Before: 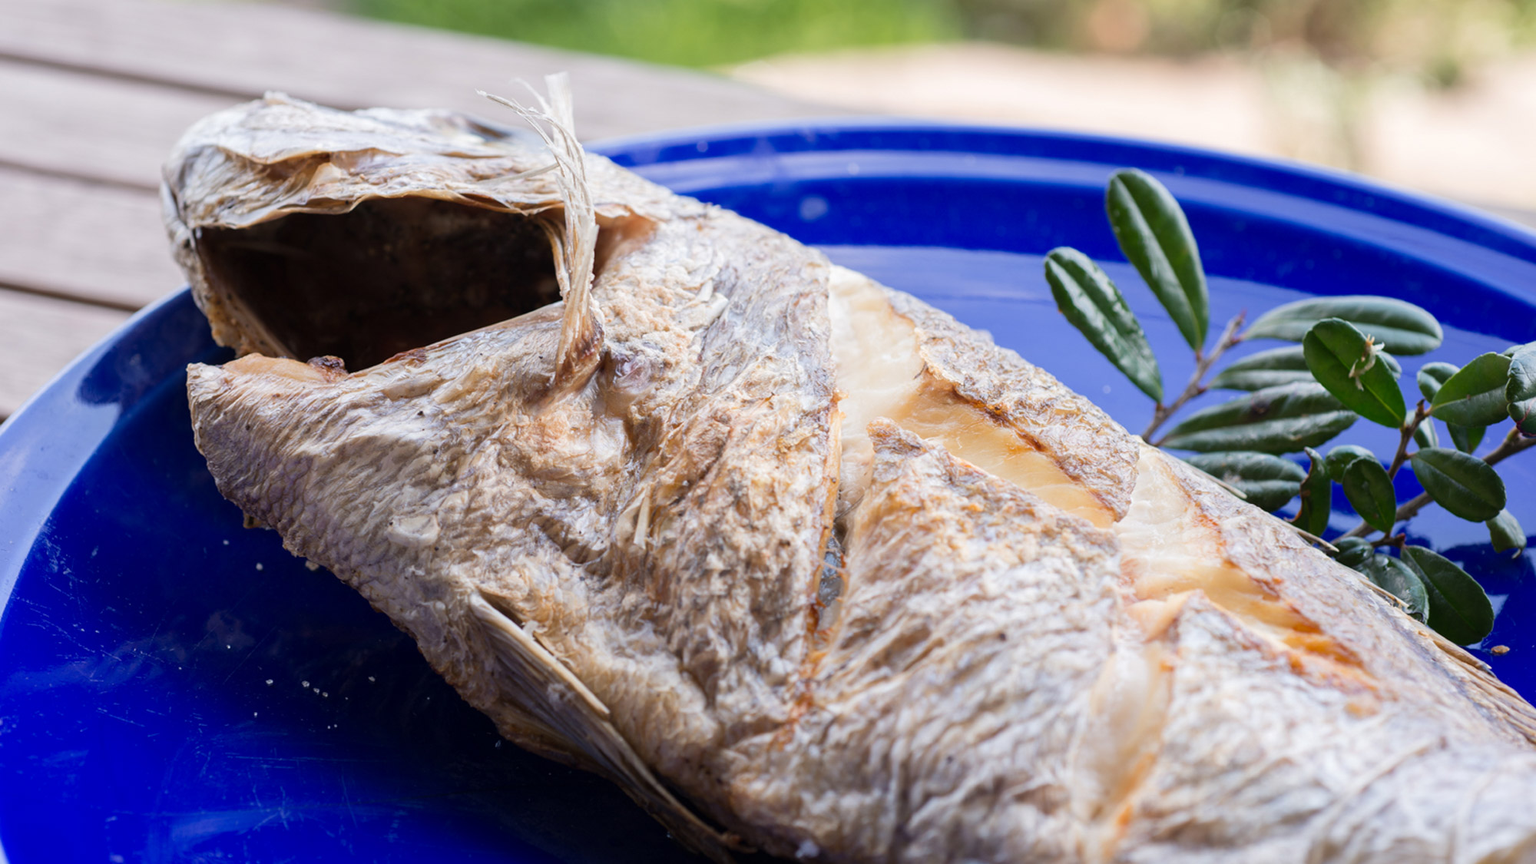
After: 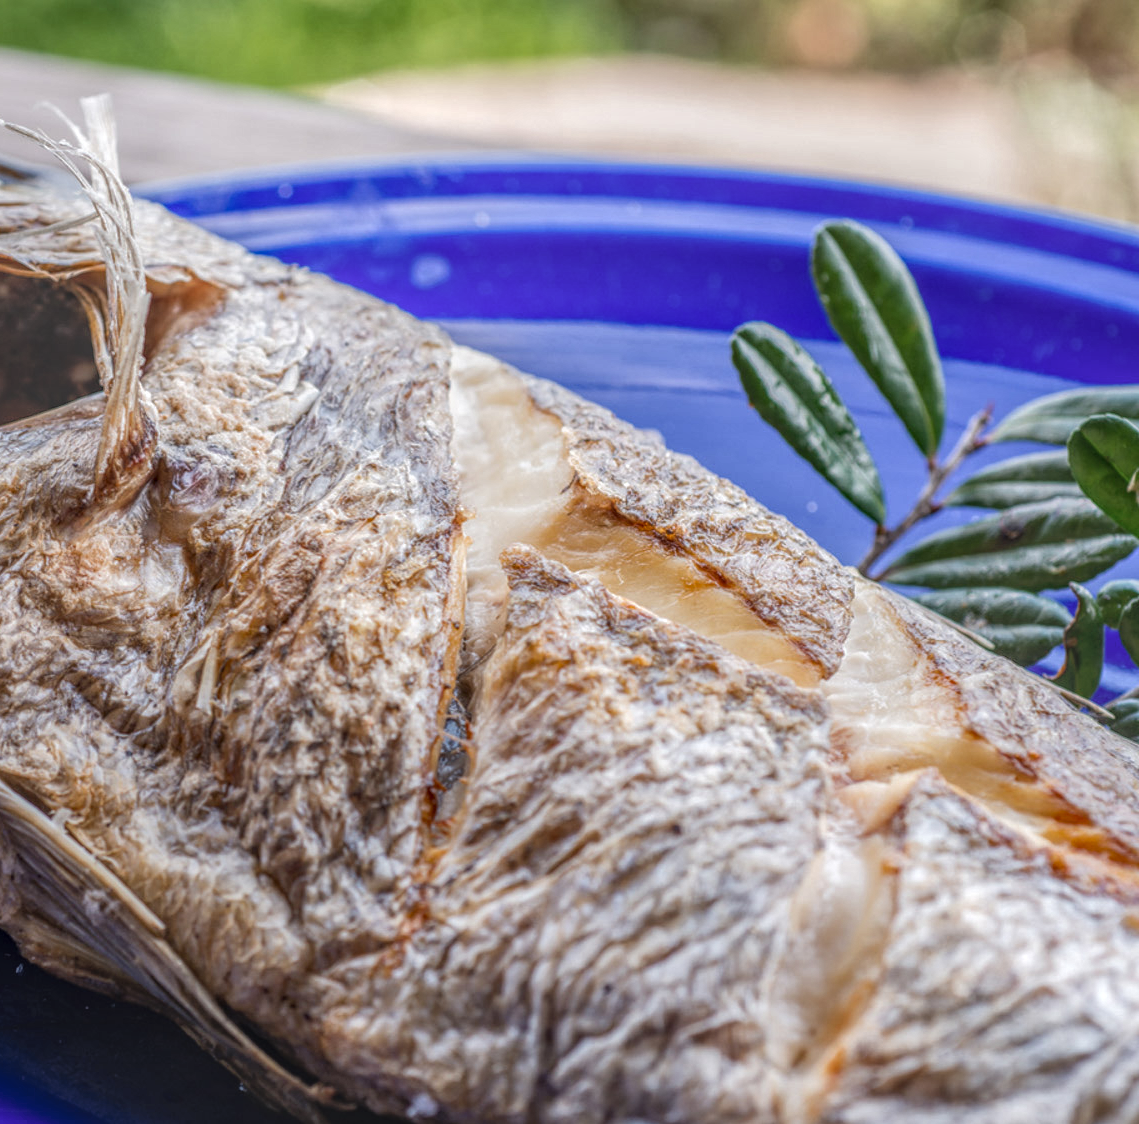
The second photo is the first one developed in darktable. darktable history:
shadows and highlights: radius 266.99, soften with gaussian
local contrast: highlights 5%, shadows 5%, detail 200%, midtone range 0.248
crop: left 31.487%, top 0.023%, right 11.561%
